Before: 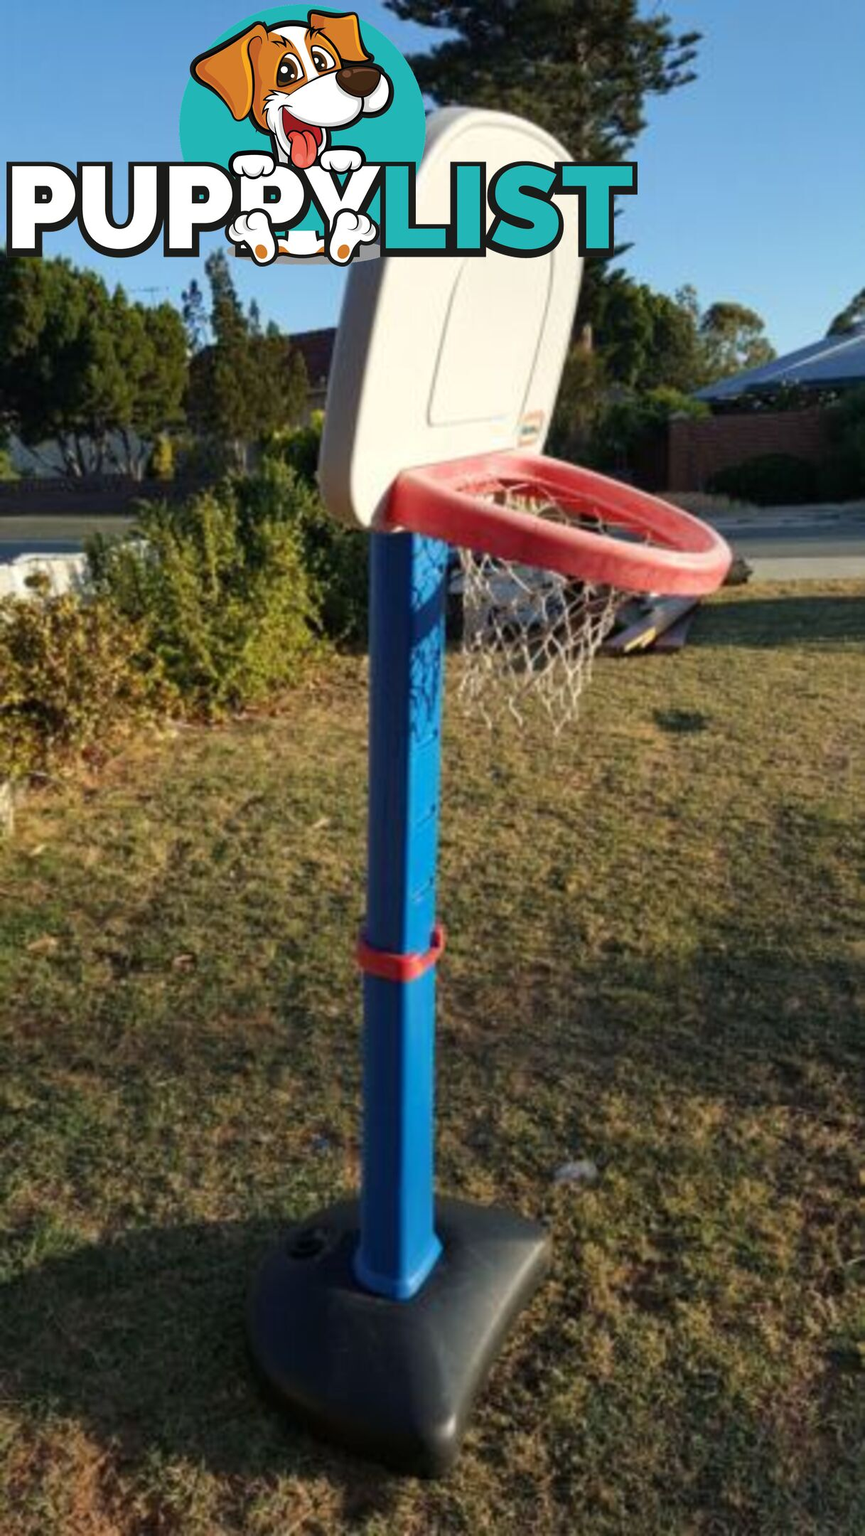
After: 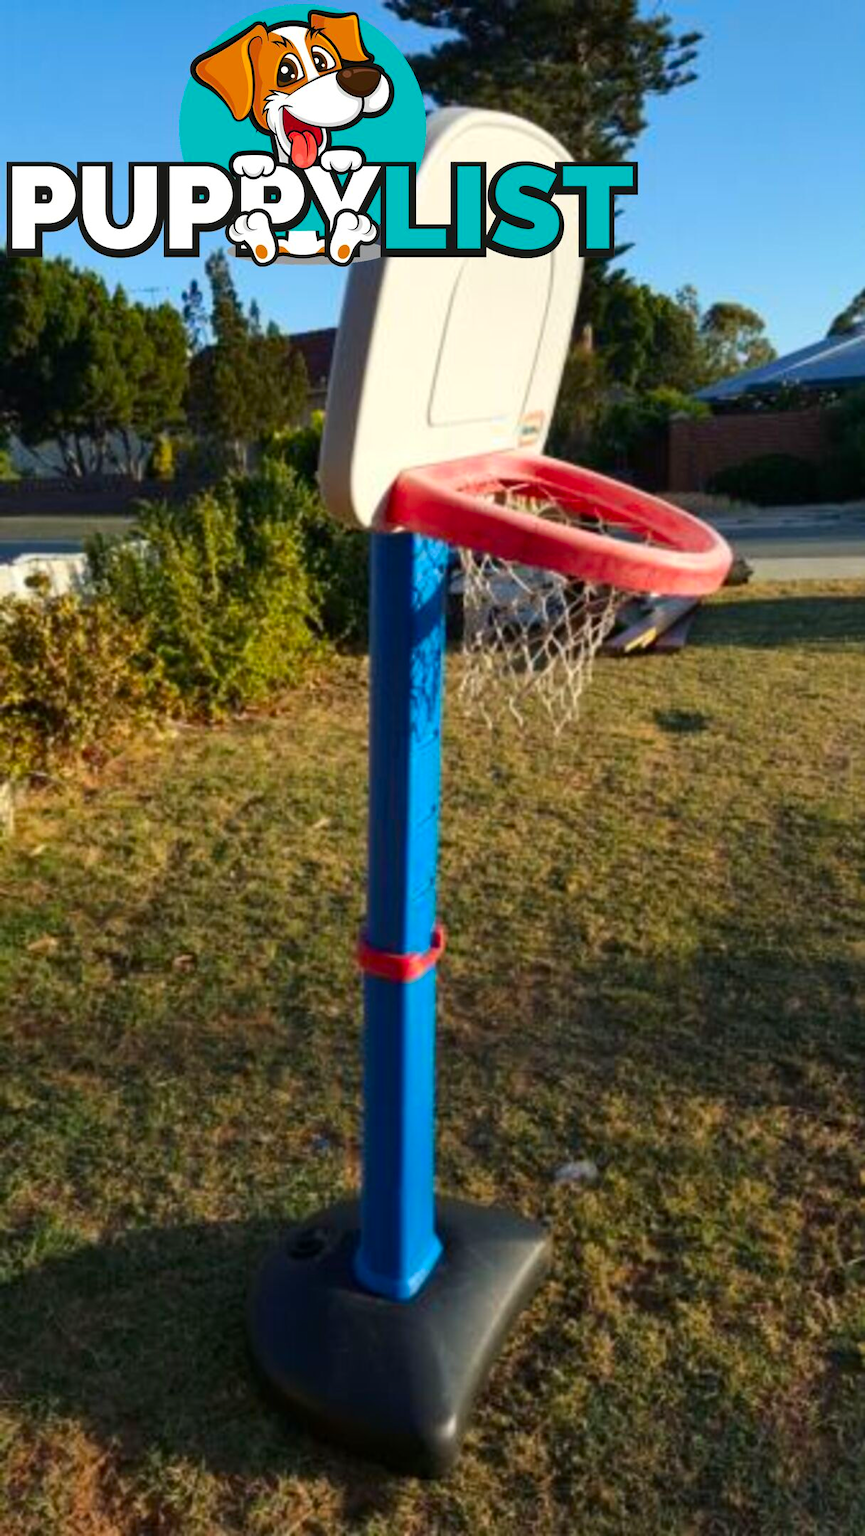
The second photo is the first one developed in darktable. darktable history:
contrast brightness saturation: contrast 0.094, saturation 0.284
